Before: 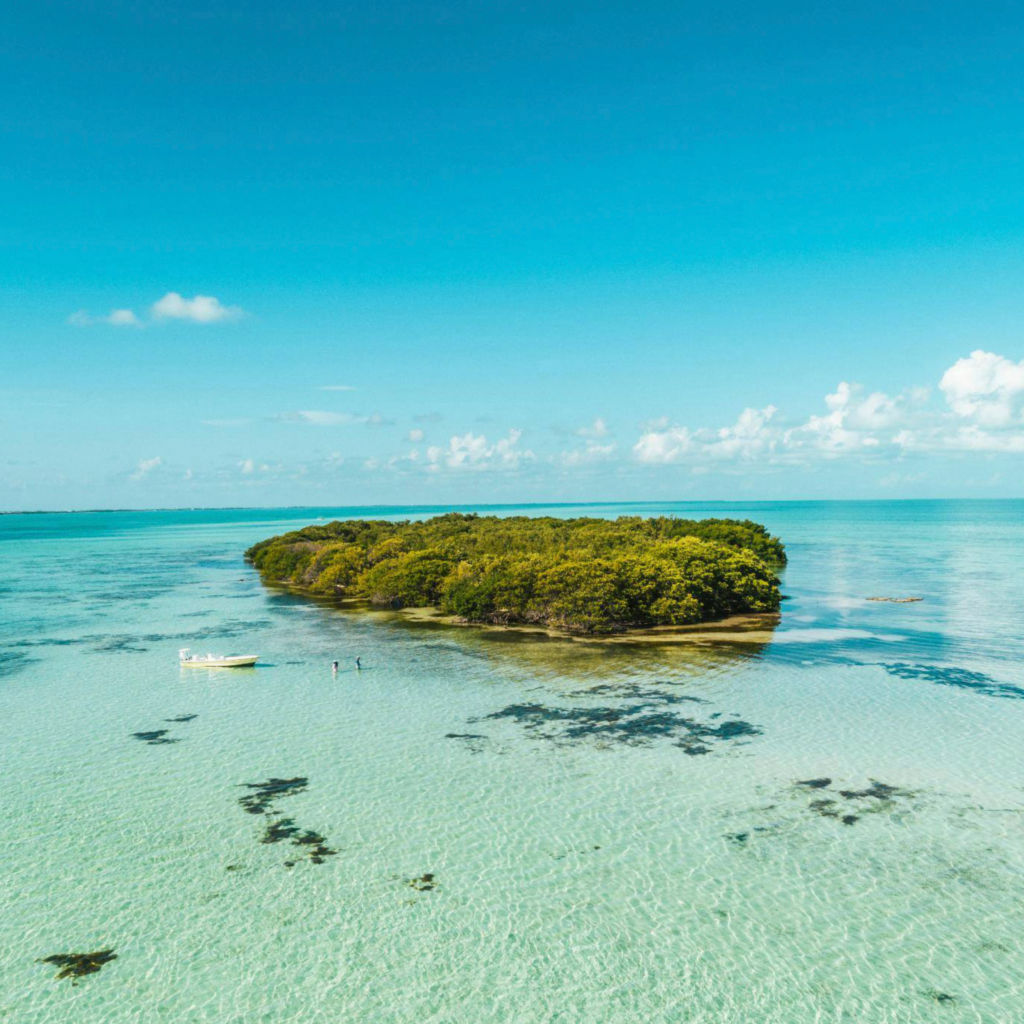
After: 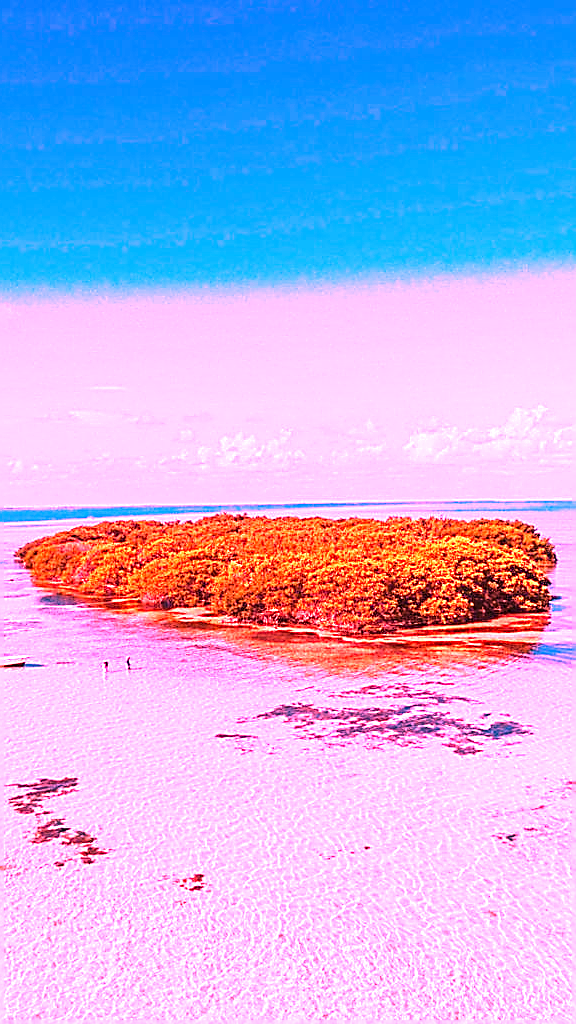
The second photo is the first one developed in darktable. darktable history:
crop and rotate: left 22.516%, right 21.234%
white balance: red 4.26, blue 1.802
sharpen: radius 1.4, amount 1.25, threshold 0.7
